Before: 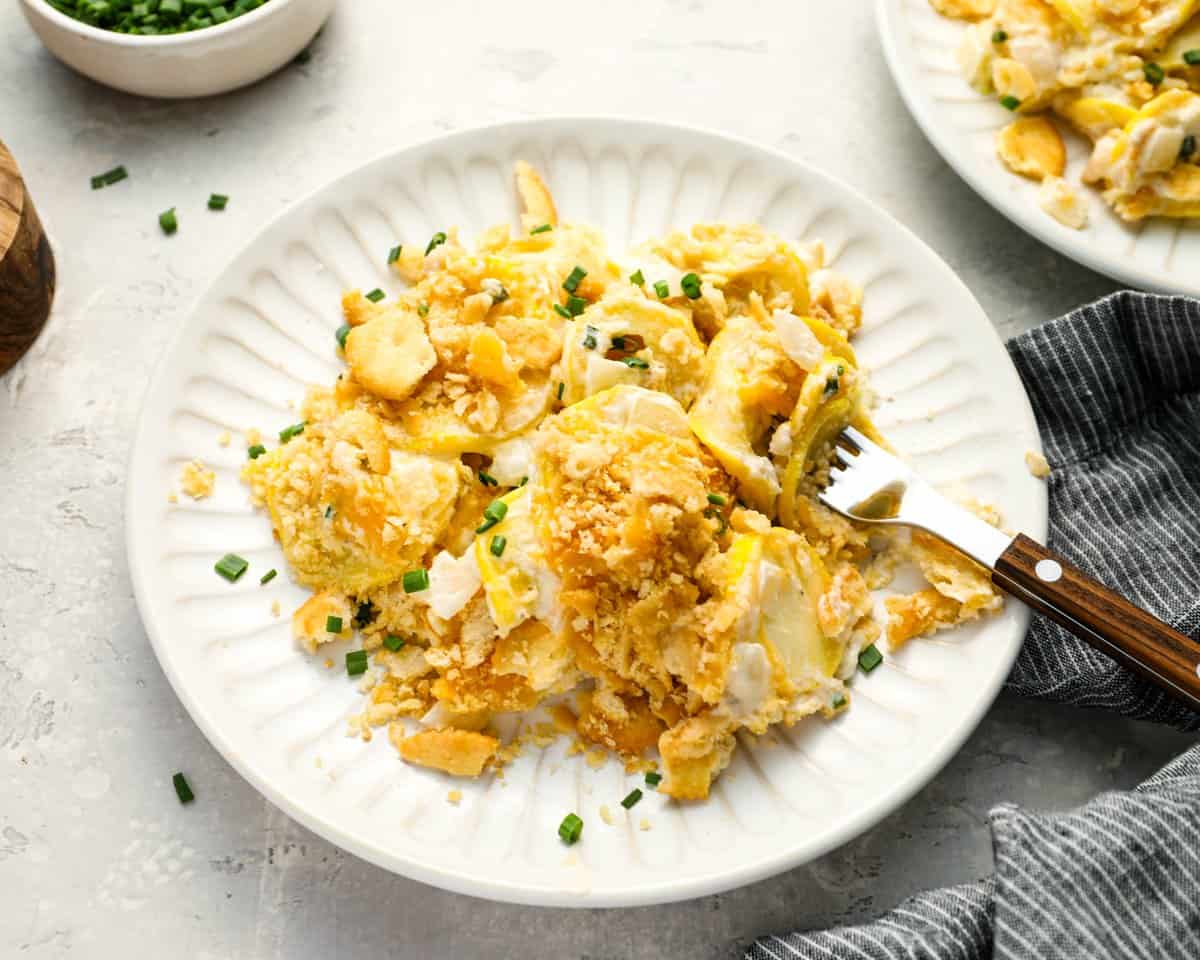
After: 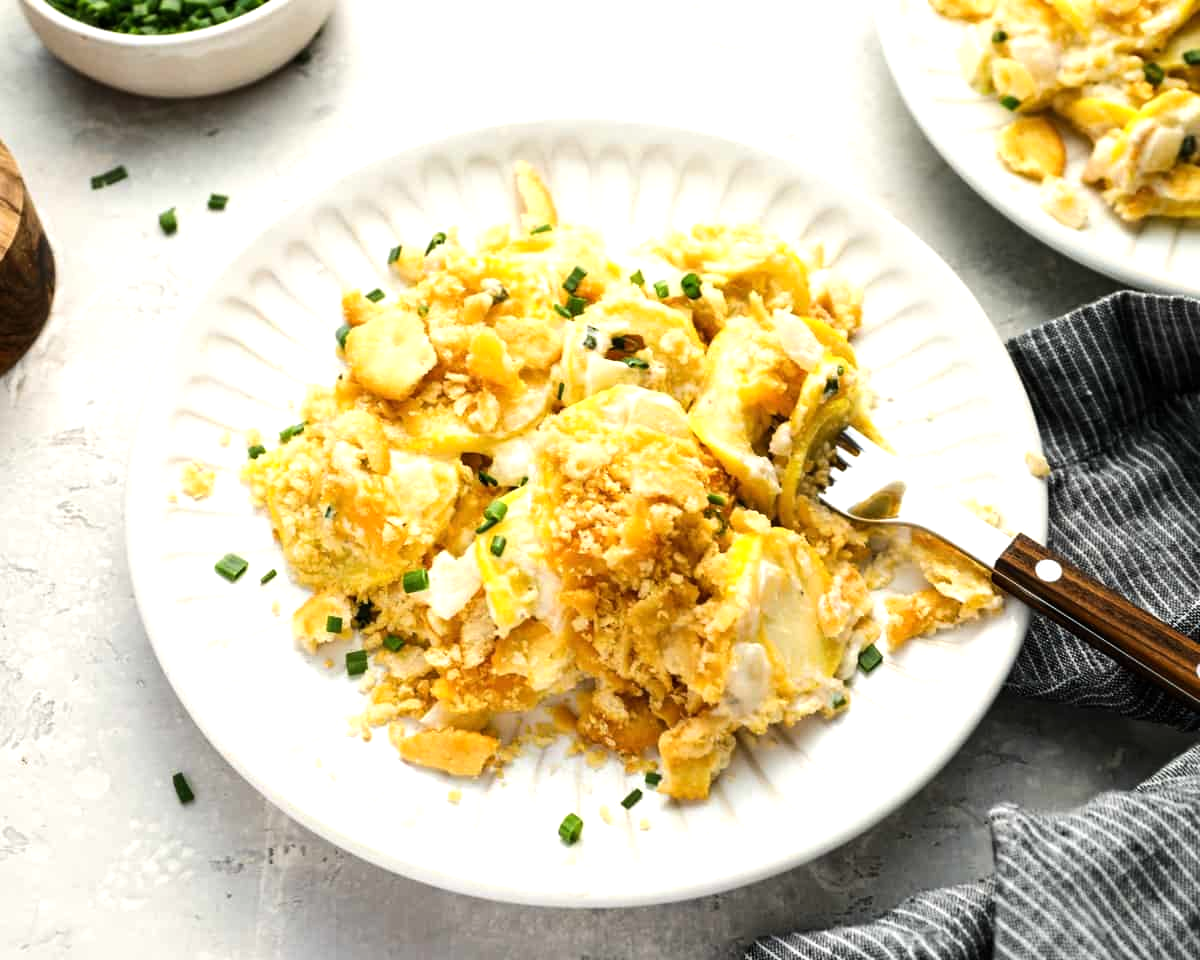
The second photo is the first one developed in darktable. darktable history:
tone equalizer: -8 EV -0.455 EV, -7 EV -0.401 EV, -6 EV -0.346 EV, -5 EV -0.259 EV, -3 EV 0.229 EV, -2 EV 0.339 EV, -1 EV 0.388 EV, +0 EV 0.39 EV, edges refinement/feathering 500, mask exposure compensation -1.57 EV, preserve details no
